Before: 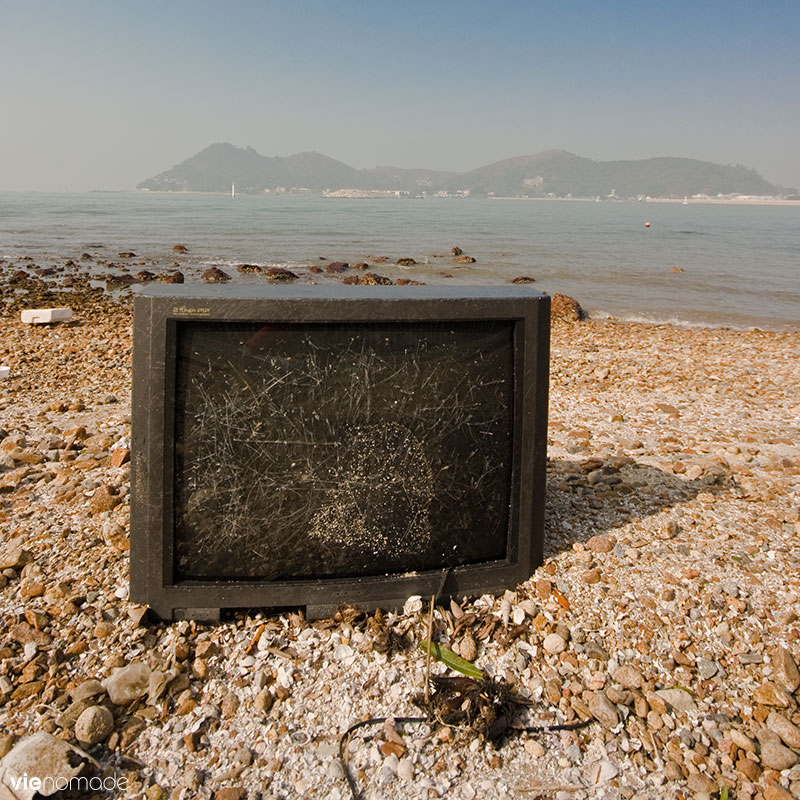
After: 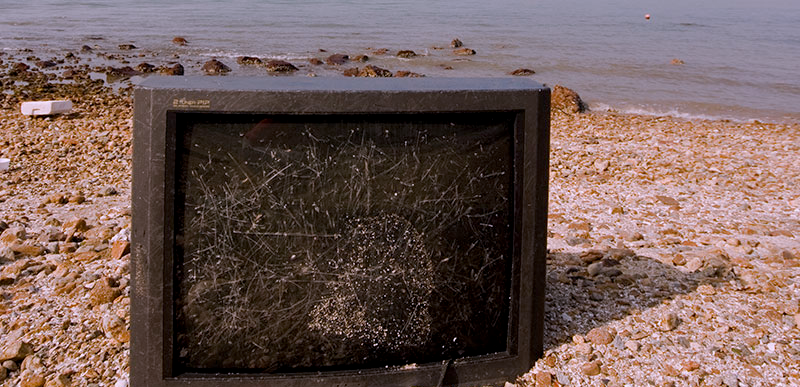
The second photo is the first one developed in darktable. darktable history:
exposure: black level correction 0.006, exposure -0.226 EV, compensate highlight preservation false
white balance: red 1.042, blue 1.17
crop and rotate: top 26.056%, bottom 25.543%
